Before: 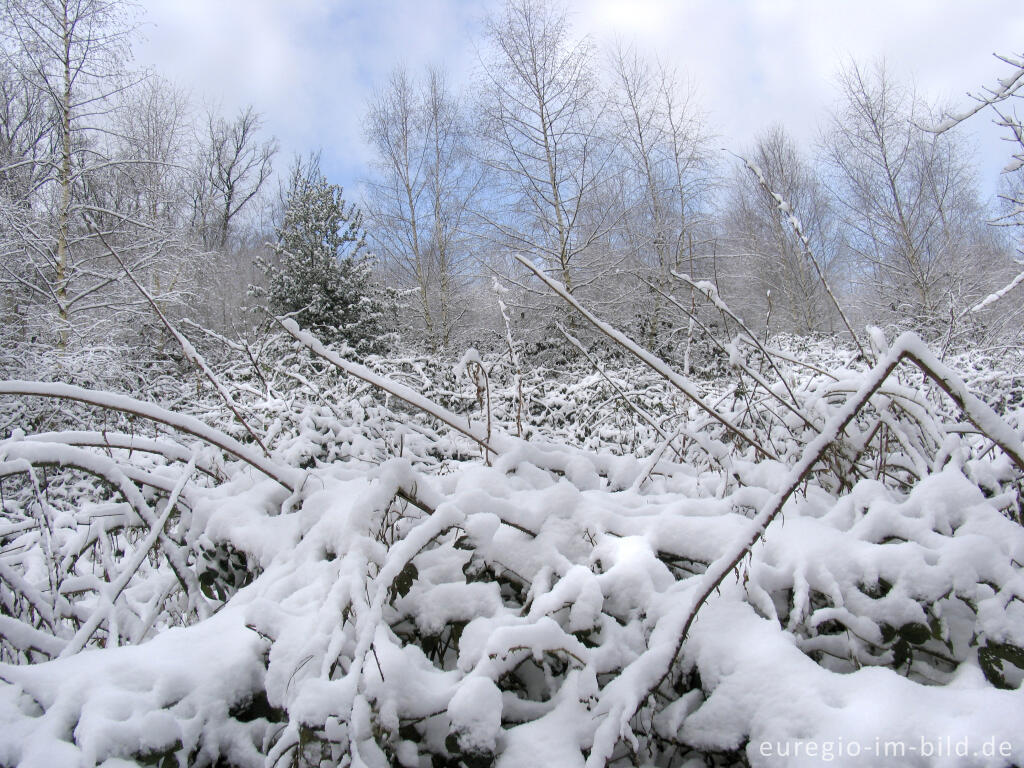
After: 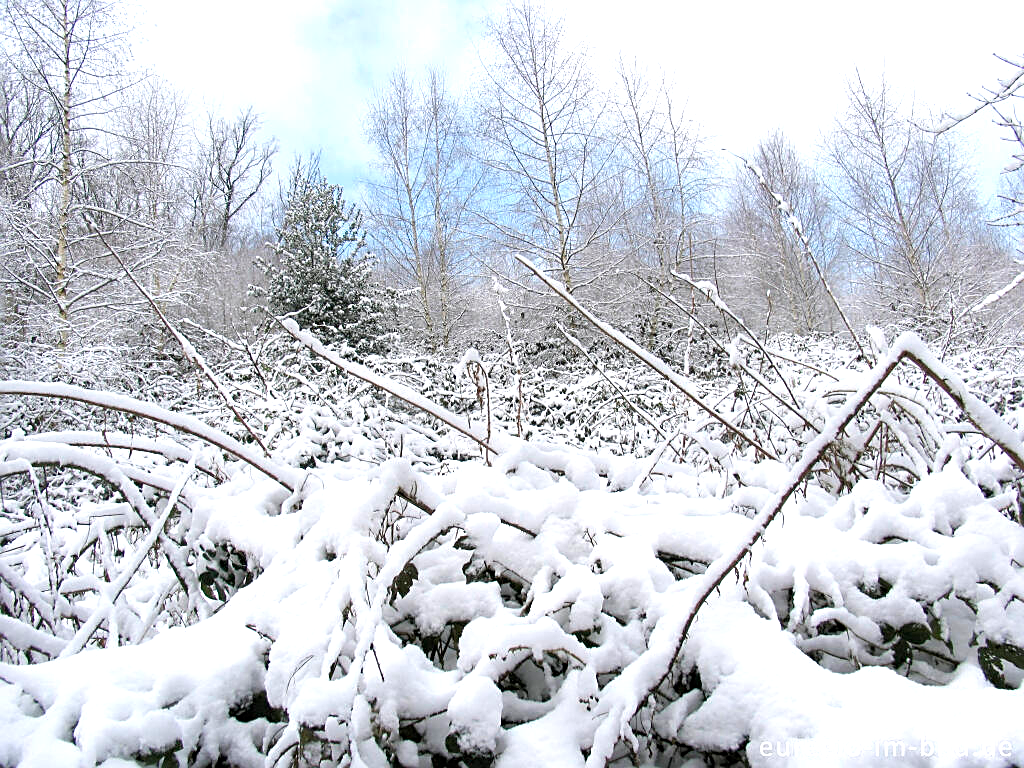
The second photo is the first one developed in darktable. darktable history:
sharpen: amount 0.563
exposure: black level correction 0, exposure 0.694 EV, compensate highlight preservation false
contrast brightness saturation: saturation -0.038
